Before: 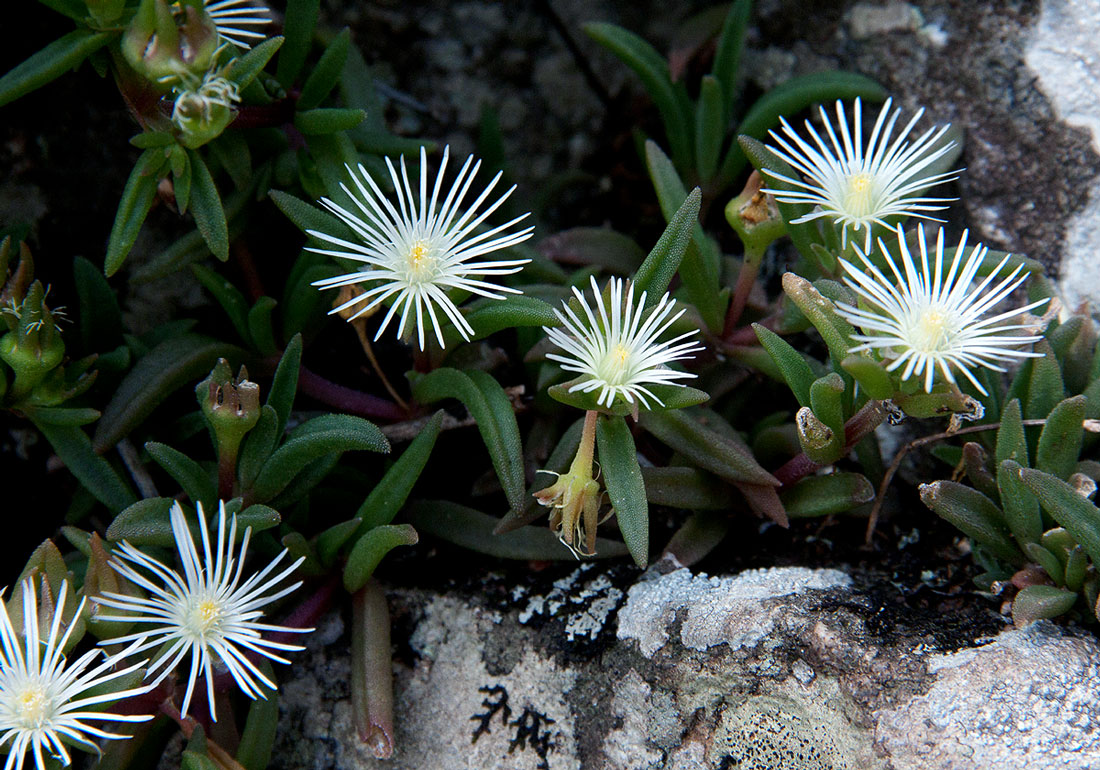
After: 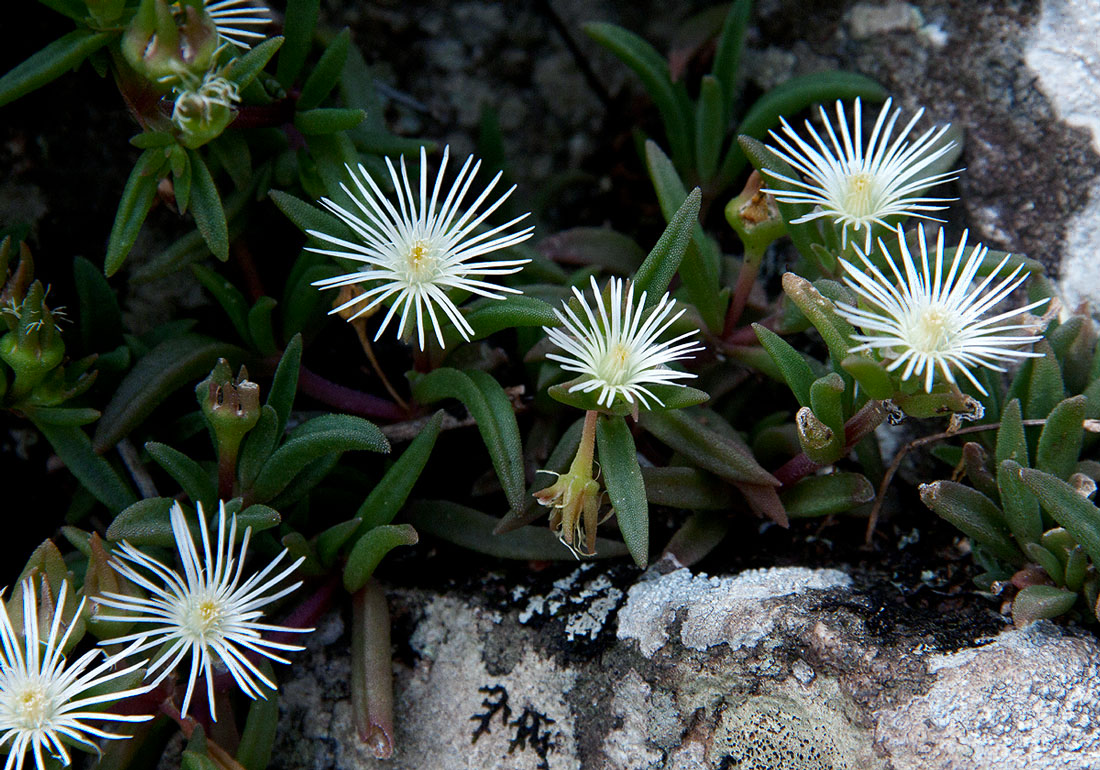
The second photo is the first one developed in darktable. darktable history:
color zones: curves: ch0 [(0.27, 0.396) (0.563, 0.504) (0.75, 0.5) (0.787, 0.307)]
exposure: compensate highlight preservation false
